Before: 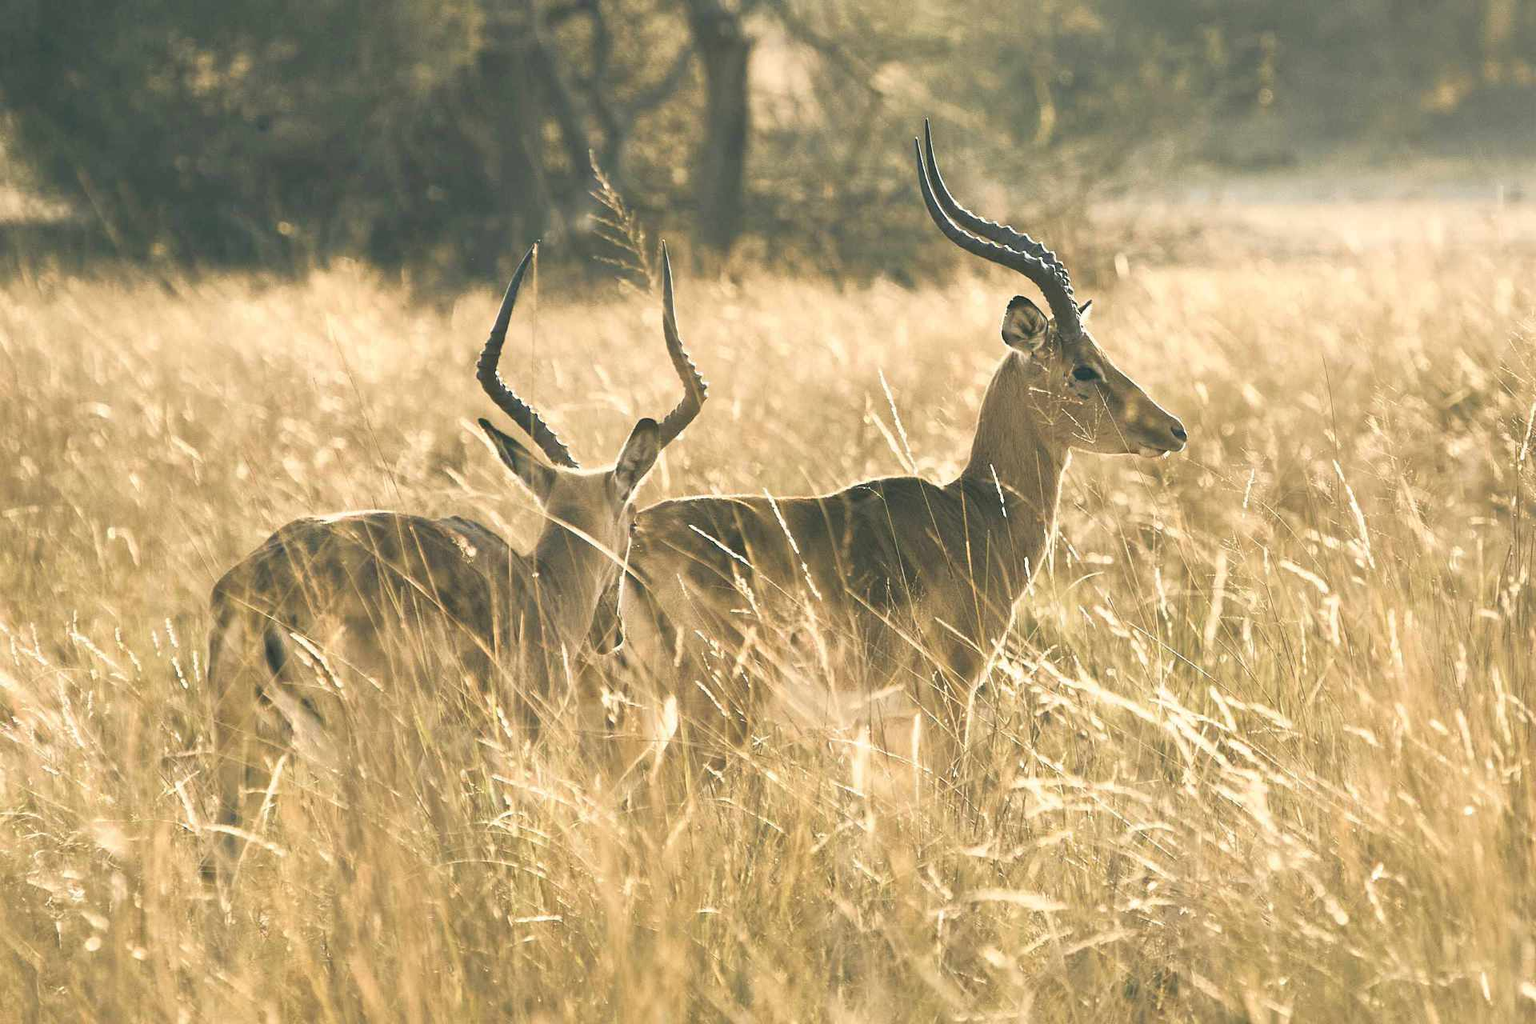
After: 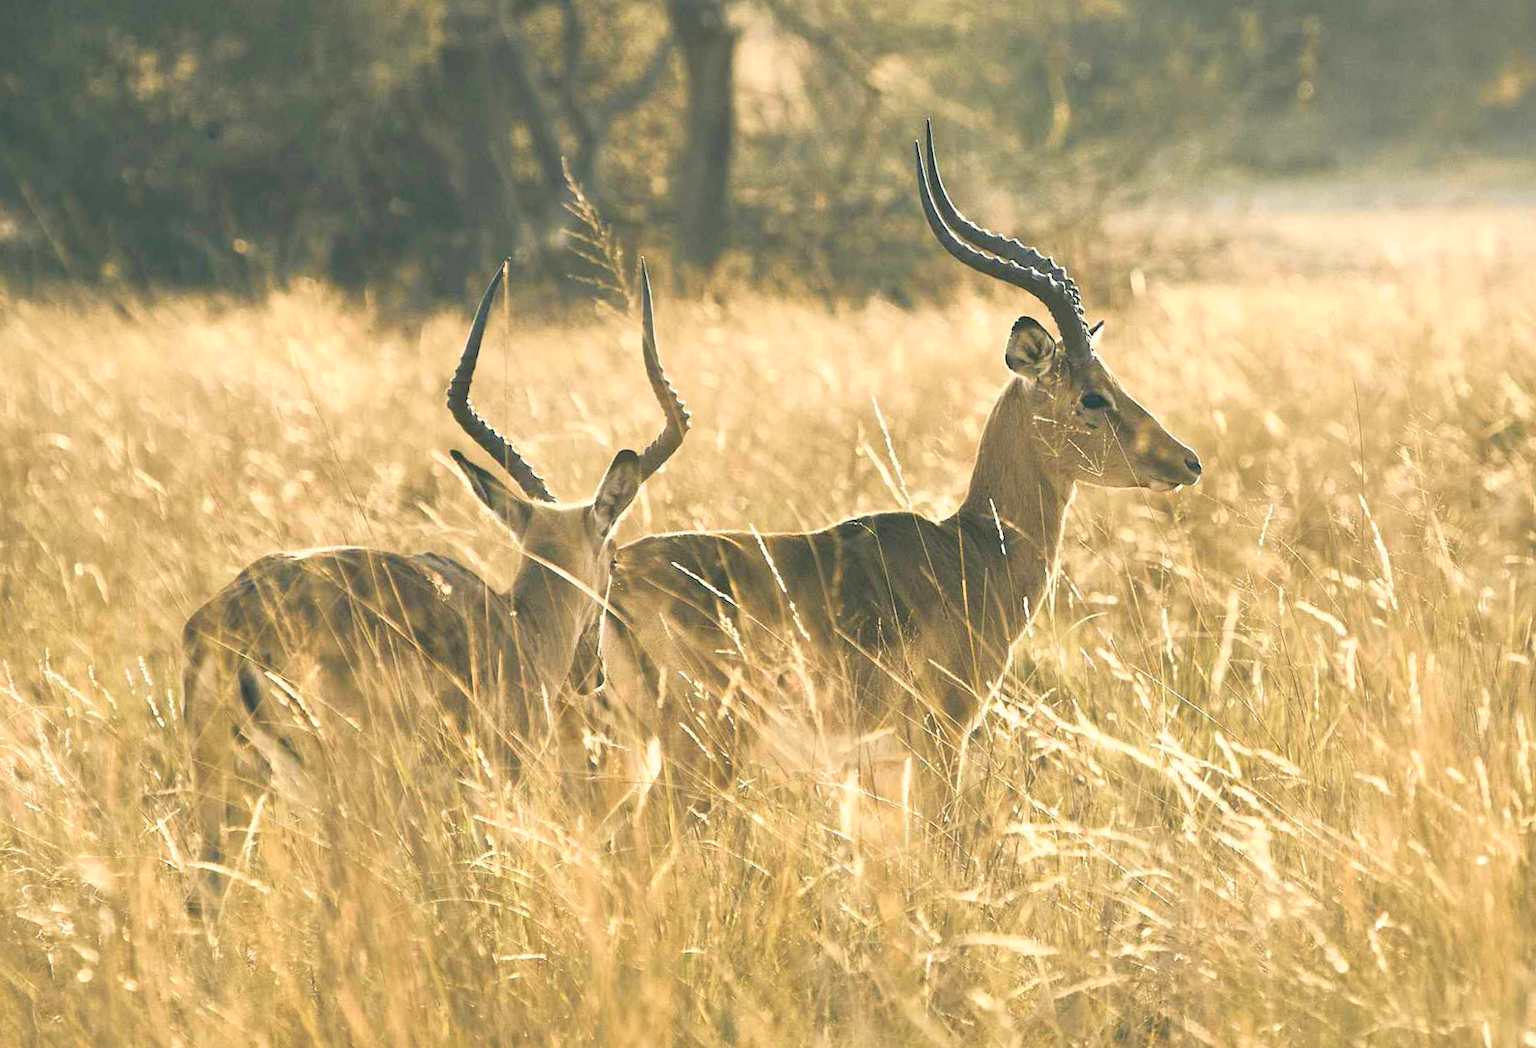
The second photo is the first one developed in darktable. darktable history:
color balance rgb: perceptual saturation grading › global saturation 3.7%, global vibrance 5.56%, contrast 3.24%
exposure: exposure -0.04 EV, compensate highlight preservation false
rotate and perspective: rotation 0.074°, lens shift (vertical) 0.096, lens shift (horizontal) -0.041, crop left 0.043, crop right 0.952, crop top 0.024, crop bottom 0.979
contrast brightness saturation: contrast 0.03, brightness 0.06, saturation 0.13
